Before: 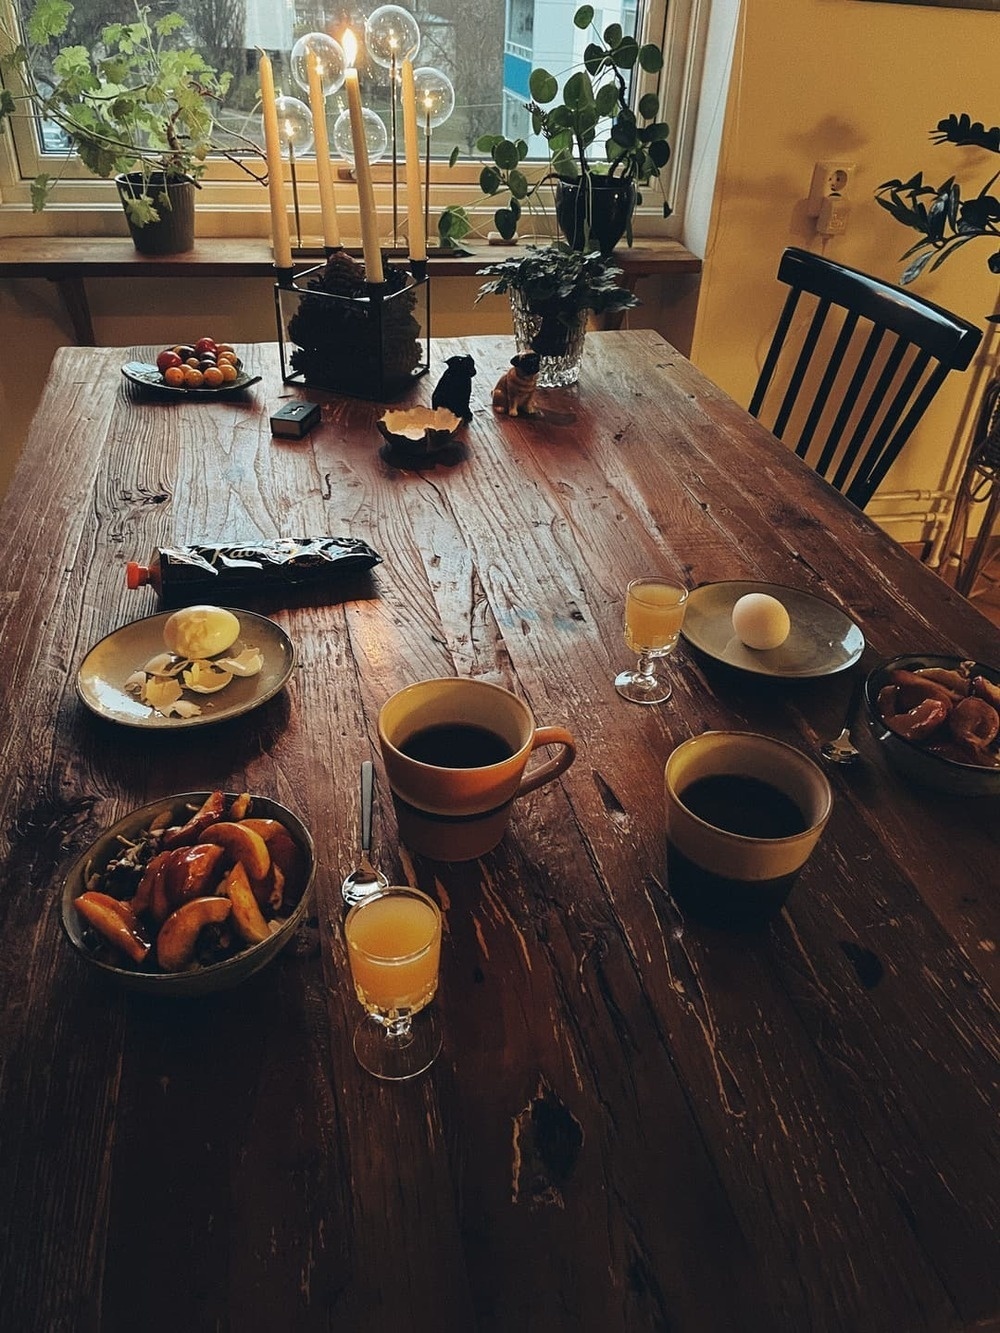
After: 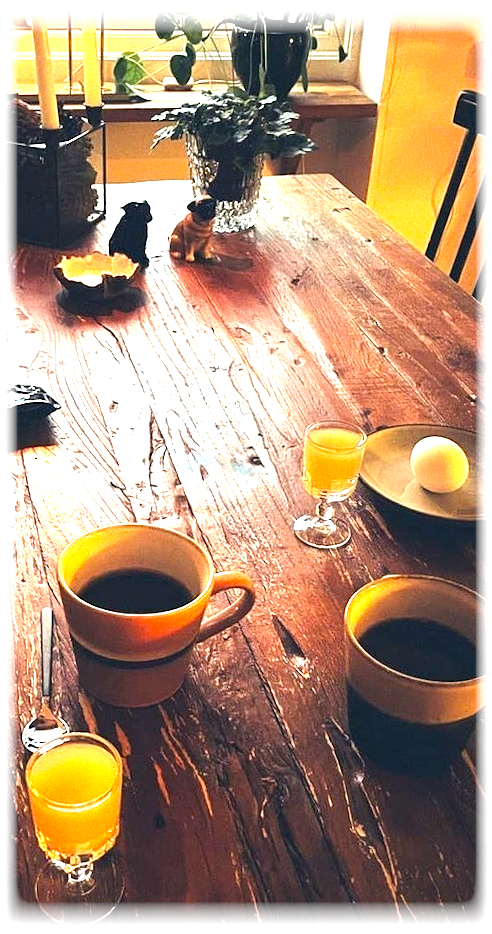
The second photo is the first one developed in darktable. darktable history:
color balance: lift [1, 1.001, 0.999, 1.001], gamma [1, 1.004, 1.007, 0.993], gain [1, 0.991, 0.987, 1.013], contrast 7.5%, contrast fulcrum 10%, output saturation 115%
rotate and perspective: rotation -0.45°, automatic cropping original format, crop left 0.008, crop right 0.992, crop top 0.012, crop bottom 0.988
exposure: black level correction 0.001, exposure 1.735 EV, compensate highlight preservation false
crop: left 32.075%, top 10.976%, right 18.355%, bottom 17.596%
white balance: emerald 1
vignetting: fall-off start 93%, fall-off radius 5%, brightness 1, saturation -0.49, automatic ratio true, width/height ratio 1.332, shape 0.04, unbound false
tone equalizer: on, module defaults
